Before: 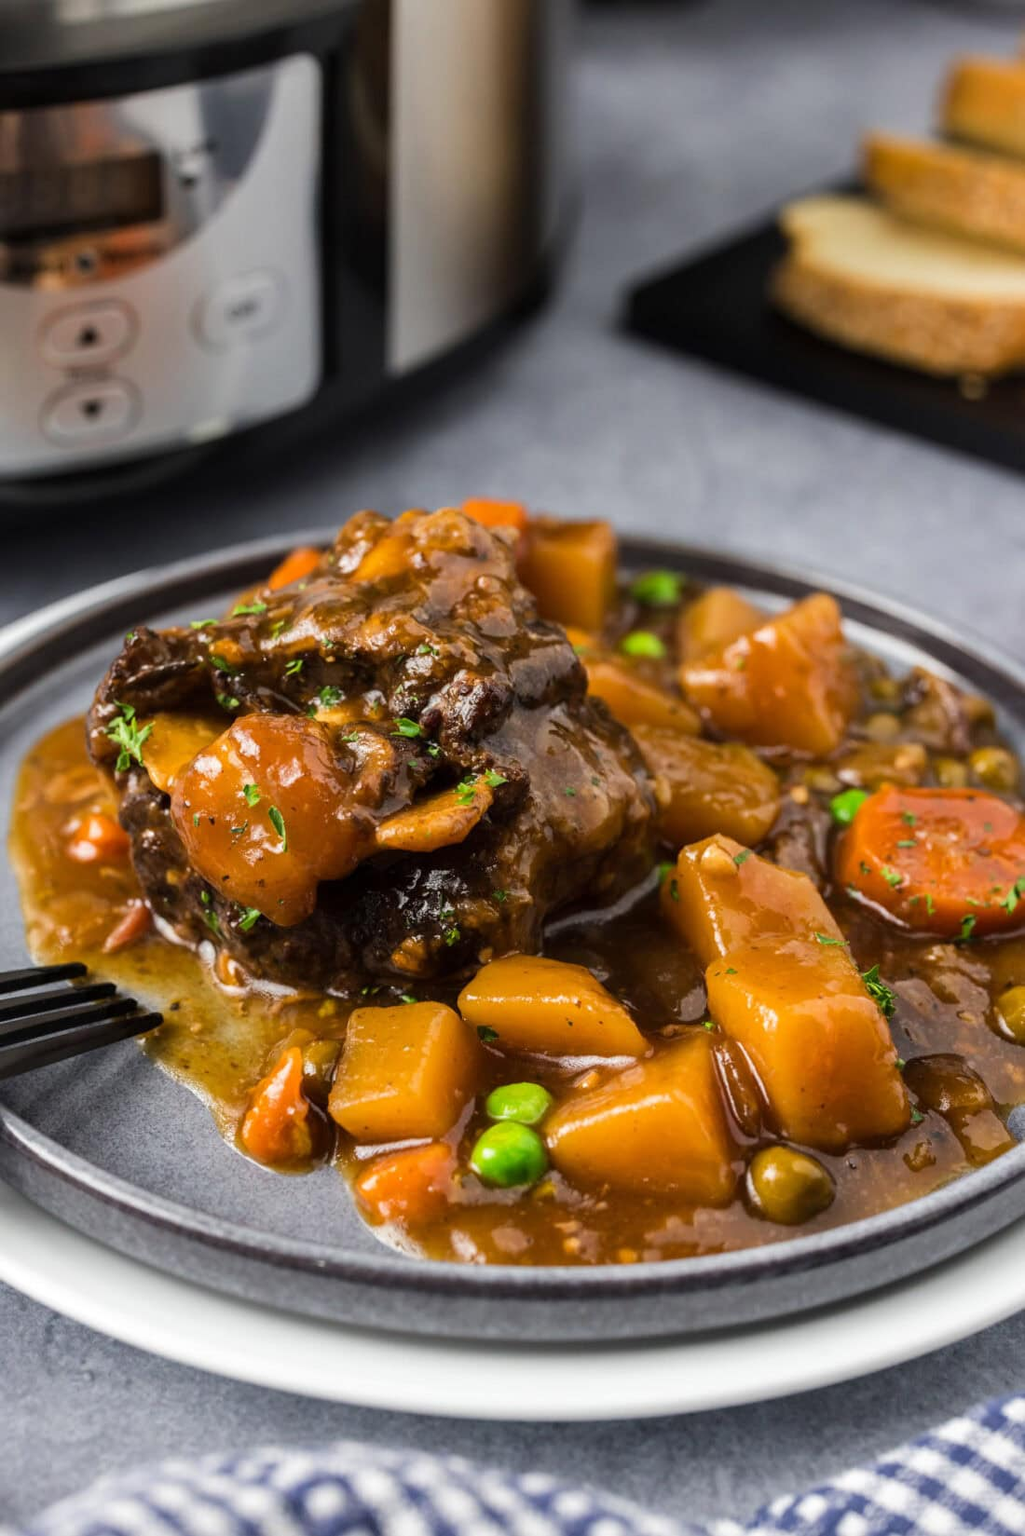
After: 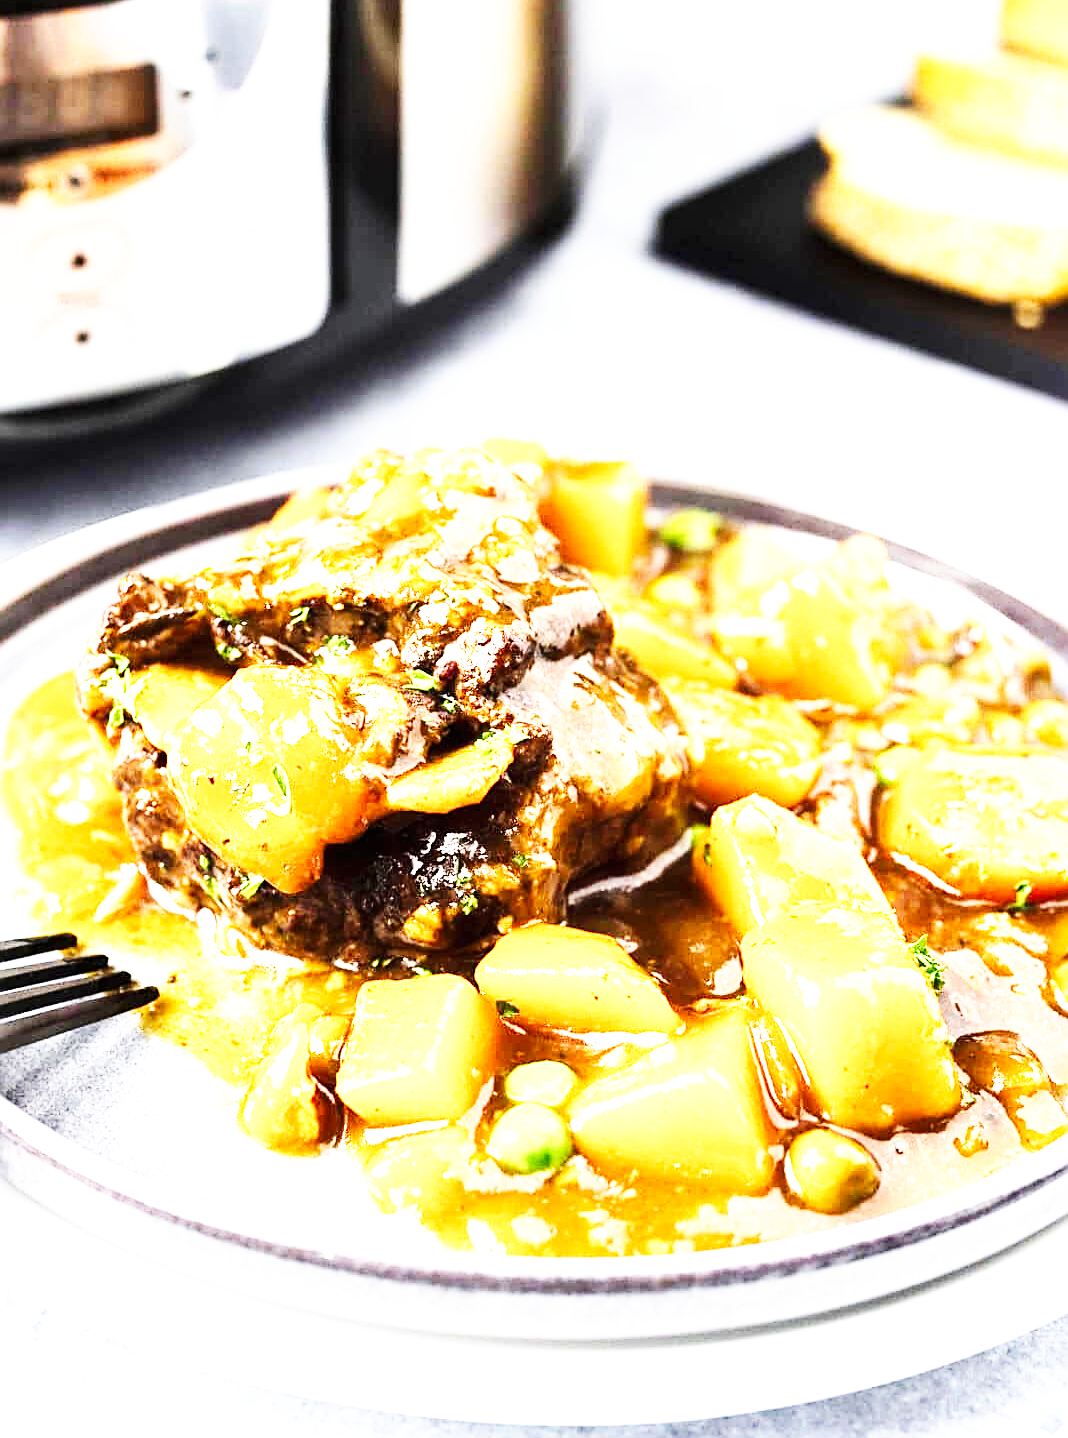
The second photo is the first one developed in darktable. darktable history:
exposure: black level correction 0, exposure 2 EV, compensate highlight preservation false
base curve: curves: ch0 [(0, 0) (0.007, 0.004) (0.027, 0.03) (0.046, 0.07) (0.207, 0.54) (0.442, 0.872) (0.673, 0.972) (1, 1)], preserve colors none
crop: left 1.507%, top 6.147%, right 1.379%, bottom 6.637%
sharpen: on, module defaults
tone equalizer: -8 EV -0.417 EV, -7 EV -0.389 EV, -6 EV -0.333 EV, -5 EV -0.222 EV, -3 EV 0.222 EV, -2 EV 0.333 EV, -1 EV 0.389 EV, +0 EV 0.417 EV, edges refinement/feathering 500, mask exposure compensation -1.57 EV, preserve details no
